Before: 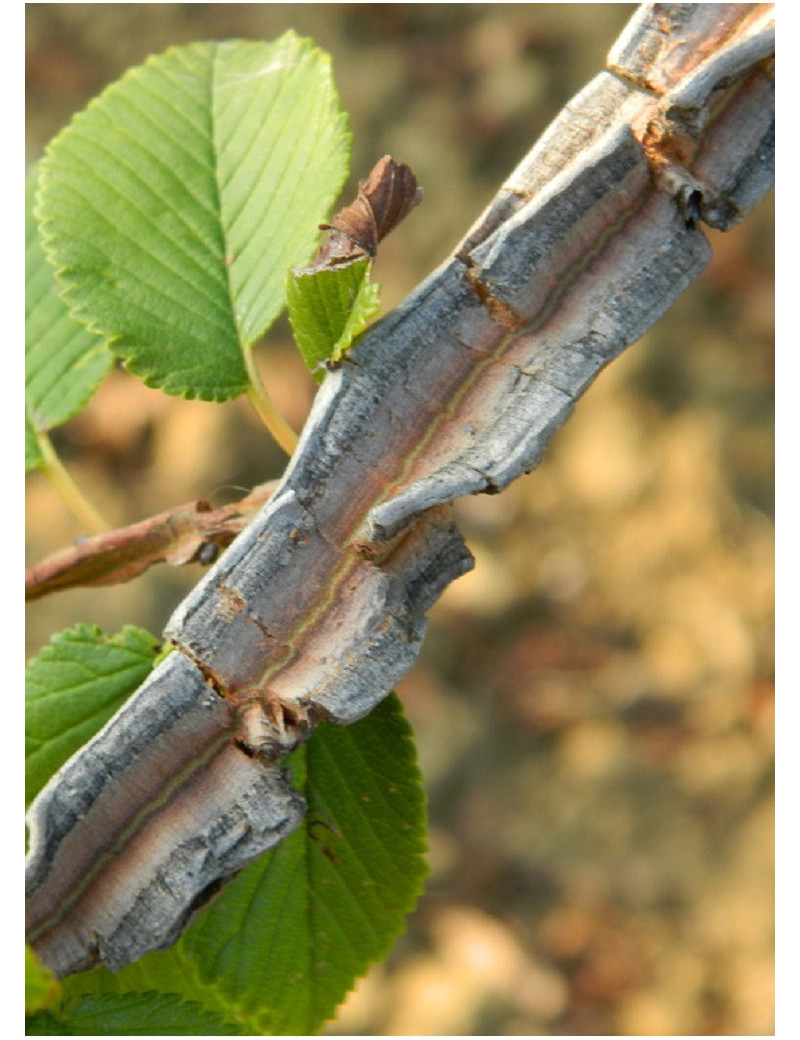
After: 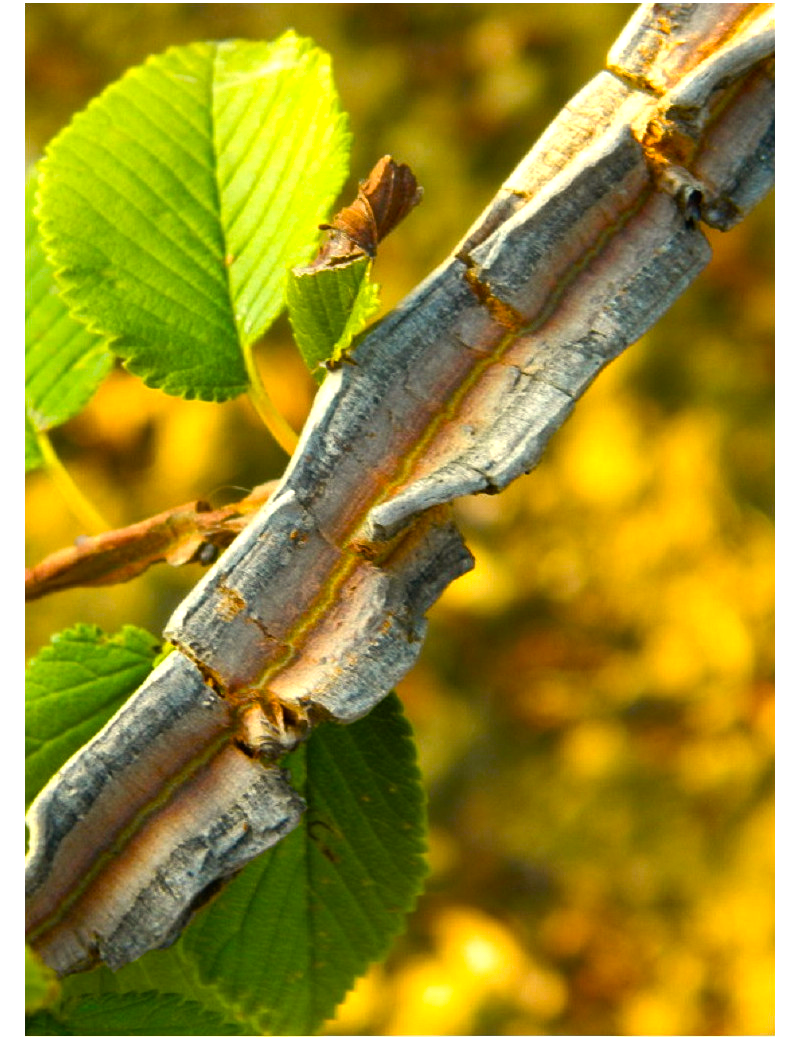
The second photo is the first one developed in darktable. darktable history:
color balance rgb: linear chroma grading › global chroma 9%, perceptual saturation grading › global saturation 36%, perceptual saturation grading › shadows 35%, perceptual brilliance grading › global brilliance 15%, perceptual brilliance grading › shadows -35%, global vibrance 15%
white balance: red 1.029, blue 0.92
